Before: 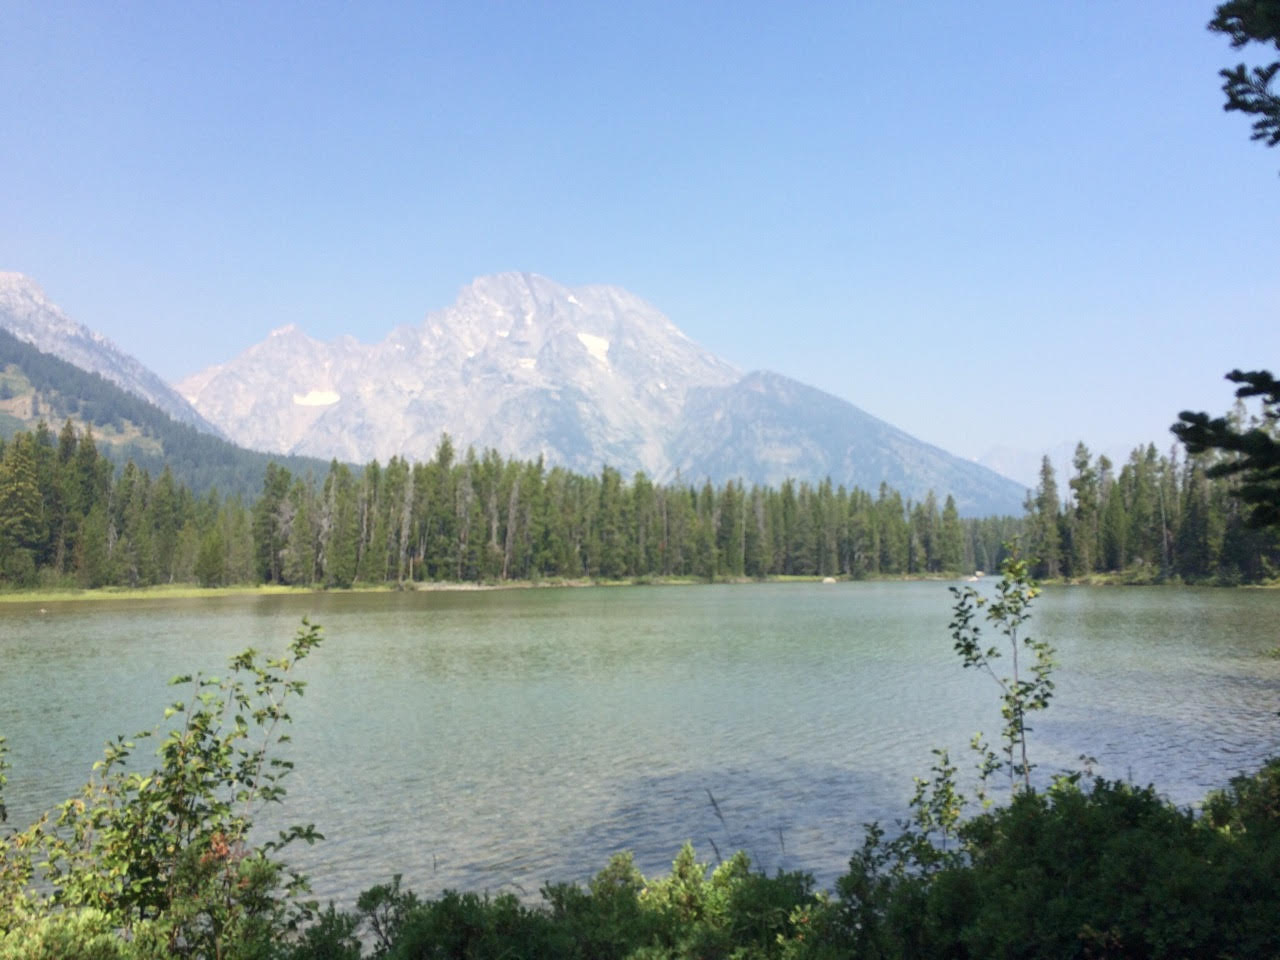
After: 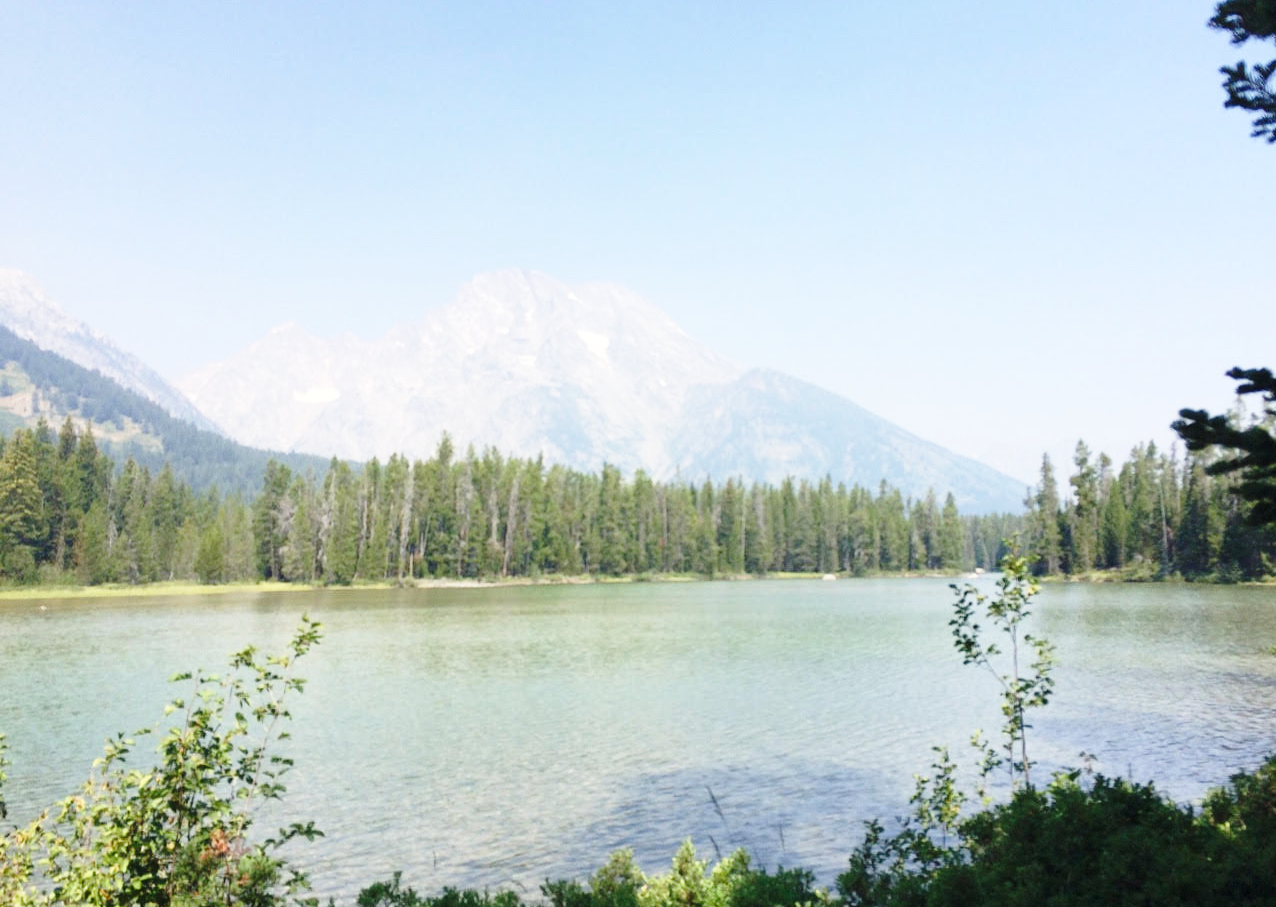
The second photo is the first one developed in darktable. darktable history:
crop: top 0.377%, right 0.262%, bottom 5.101%
base curve: curves: ch0 [(0, 0) (0.028, 0.03) (0.121, 0.232) (0.46, 0.748) (0.859, 0.968) (1, 1)], preserve colors none
